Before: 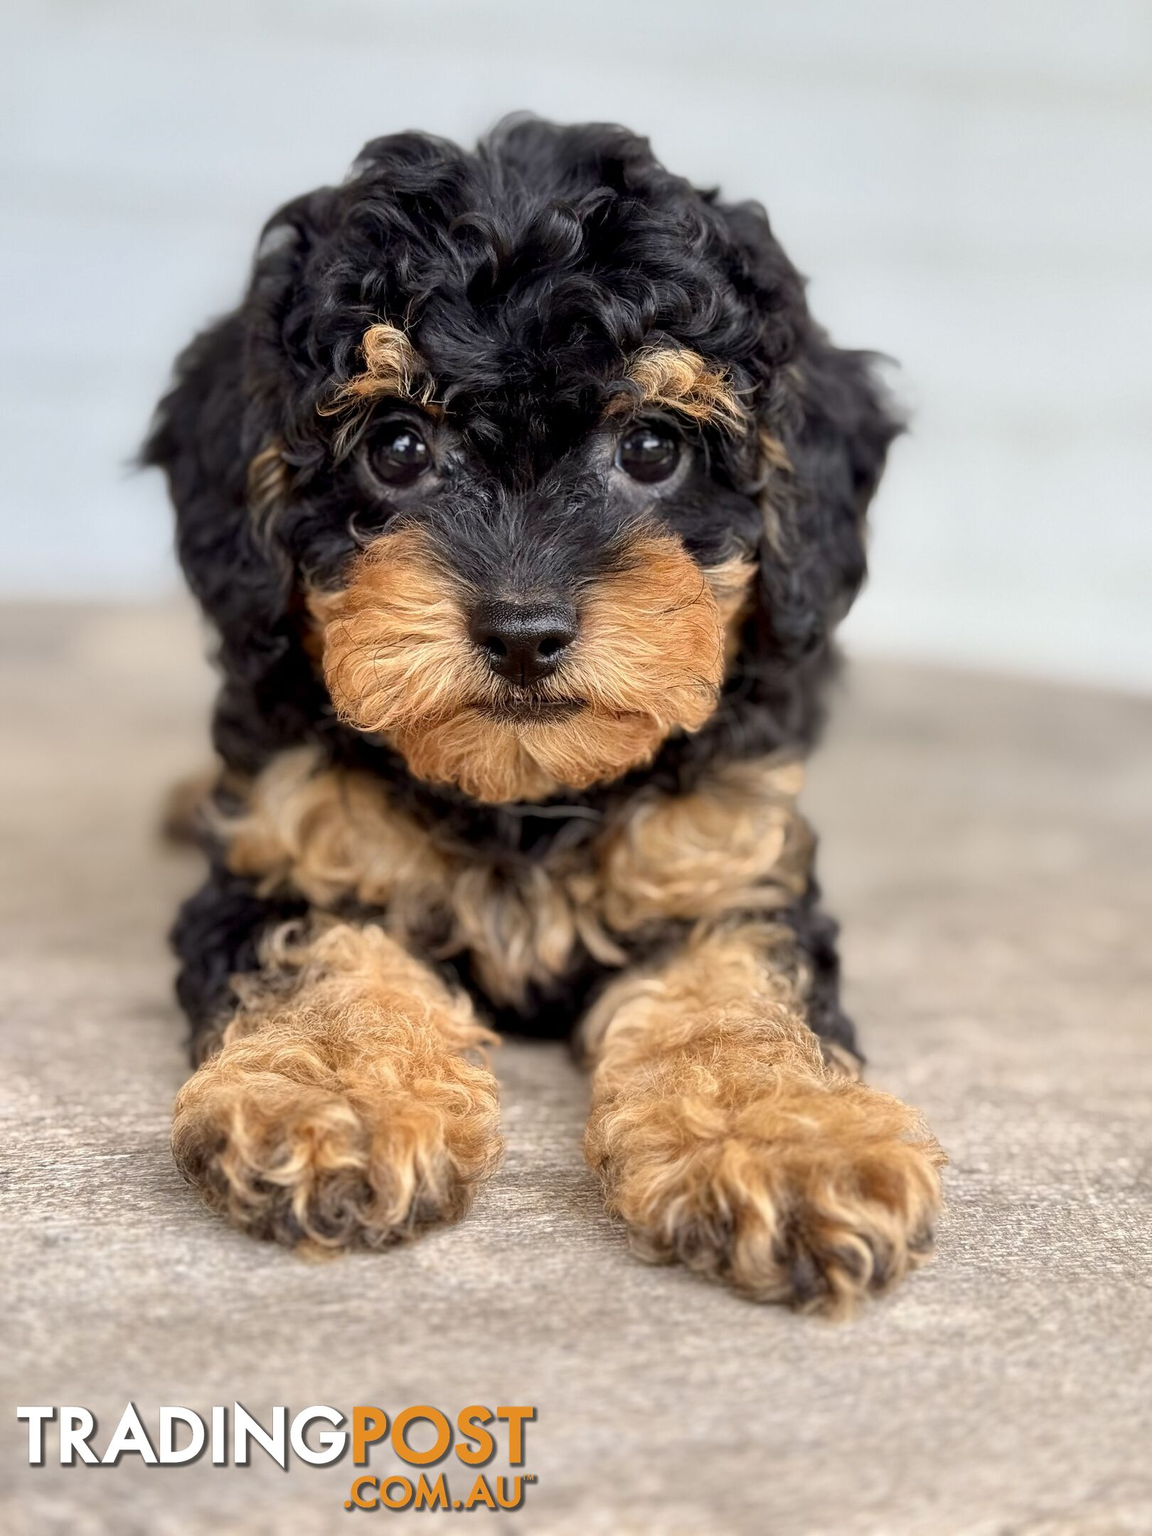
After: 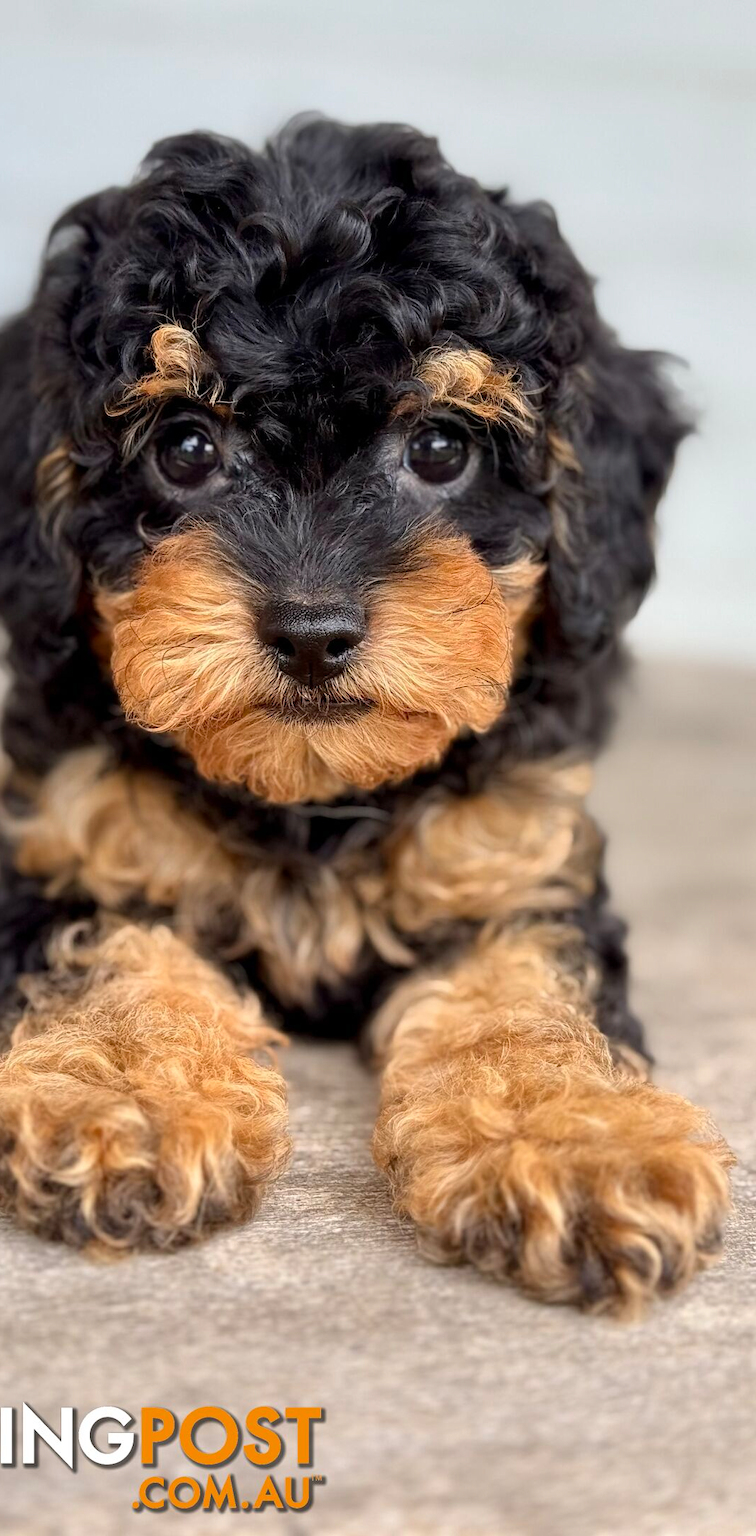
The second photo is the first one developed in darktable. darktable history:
crop and rotate: left 18.396%, right 15.968%
